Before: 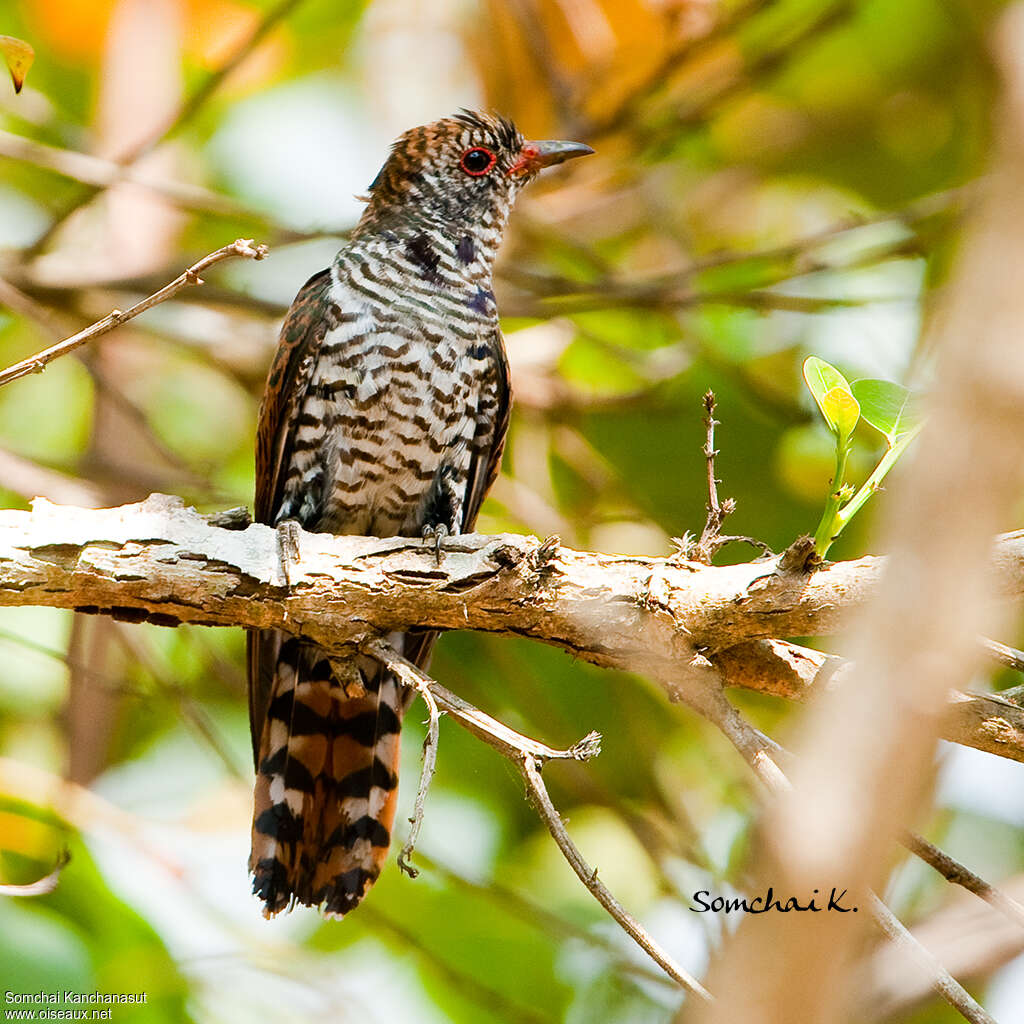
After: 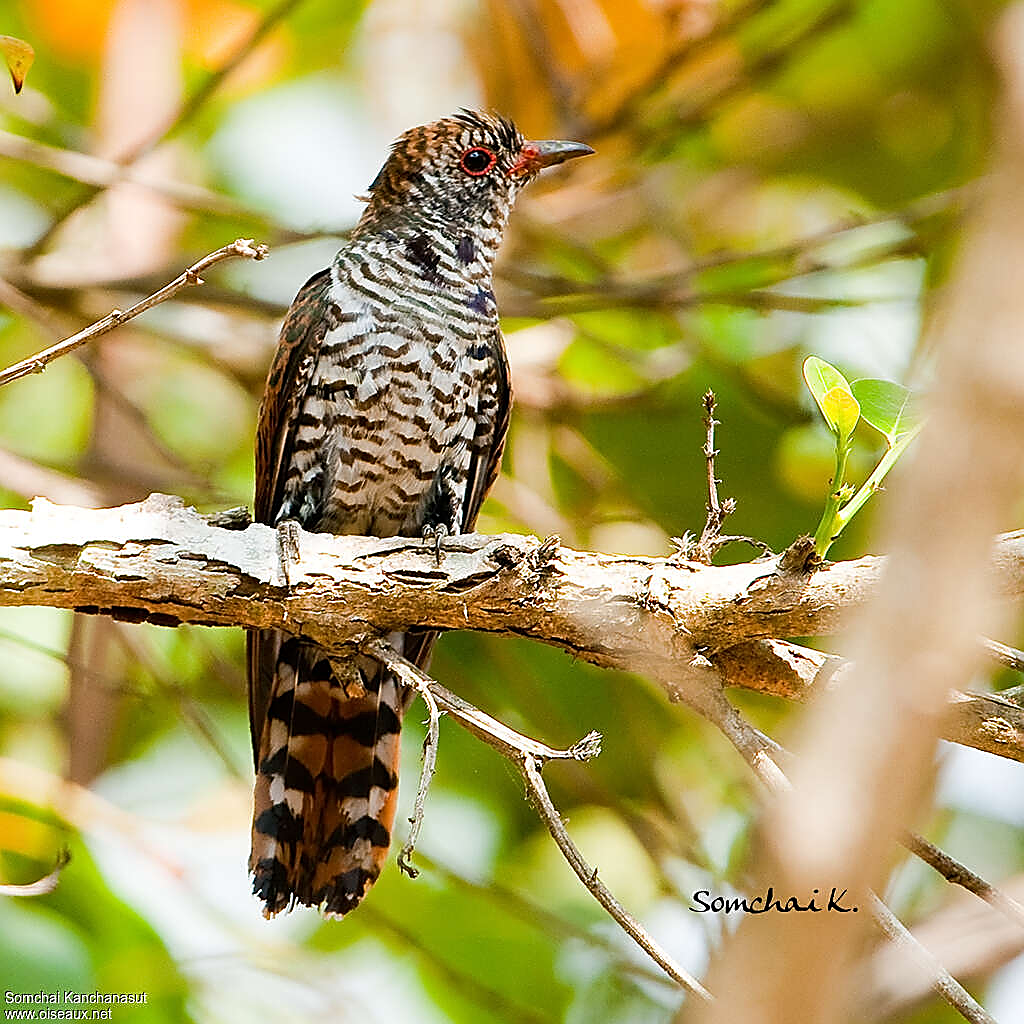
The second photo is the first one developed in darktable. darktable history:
sharpen: radius 1.413, amount 1.259, threshold 0.617
